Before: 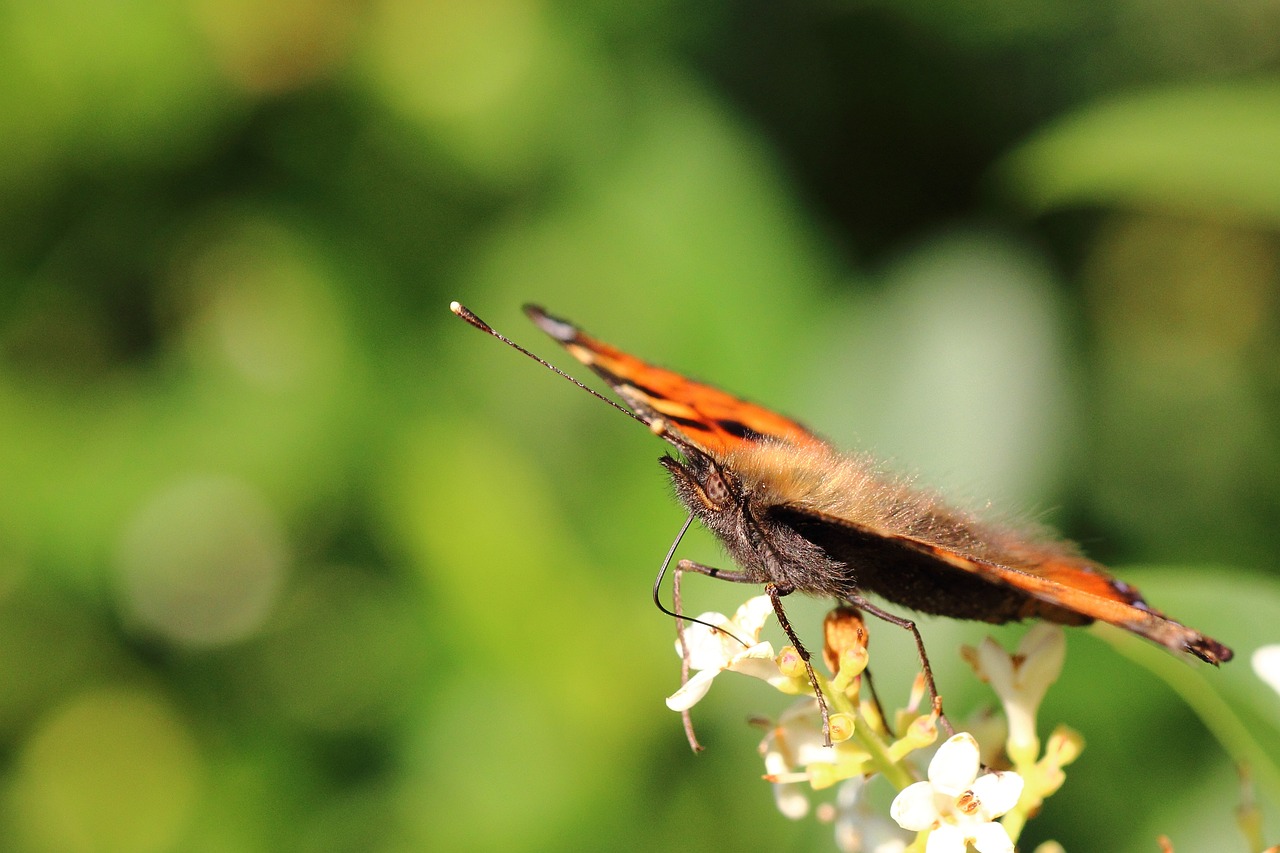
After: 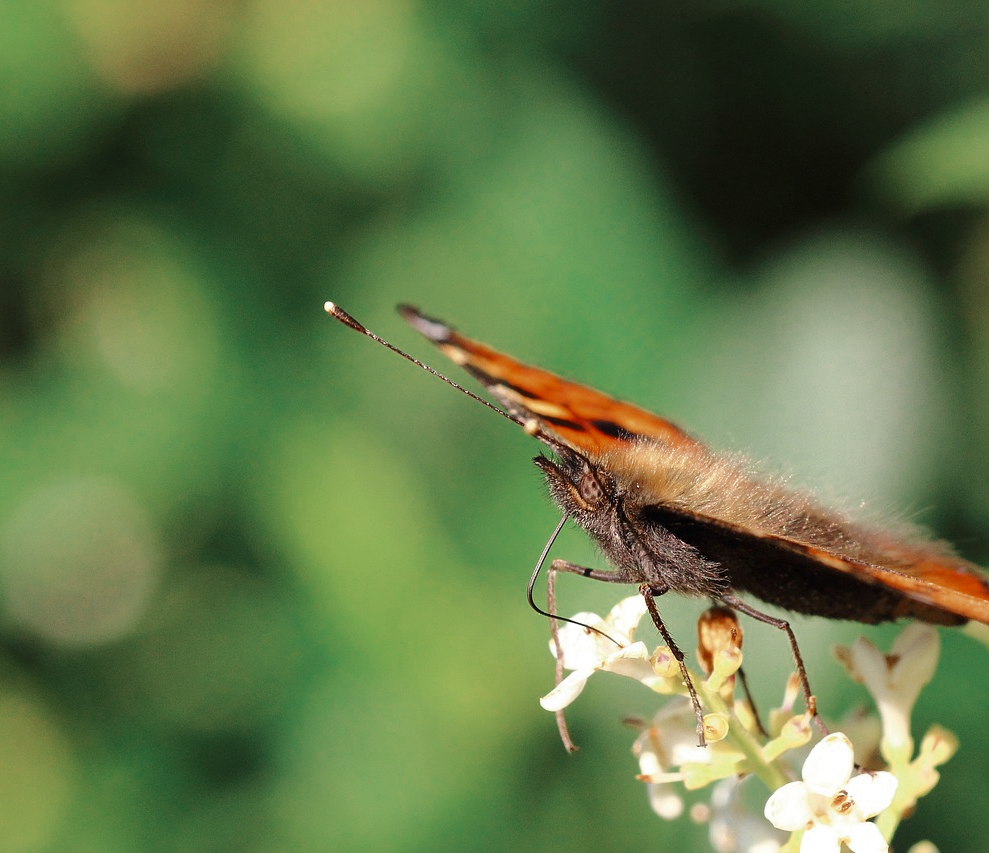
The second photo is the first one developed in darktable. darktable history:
crop: left 9.888%, right 12.782%
color zones: curves: ch0 [(0, 0.5) (0.125, 0.4) (0.25, 0.5) (0.375, 0.4) (0.5, 0.4) (0.625, 0.35) (0.75, 0.35) (0.875, 0.5)]; ch1 [(0, 0.35) (0.125, 0.45) (0.25, 0.35) (0.375, 0.35) (0.5, 0.35) (0.625, 0.35) (0.75, 0.45) (0.875, 0.35)]; ch2 [(0, 0.6) (0.125, 0.5) (0.25, 0.5) (0.375, 0.6) (0.5, 0.6) (0.625, 0.5) (0.75, 0.5) (0.875, 0.5)]
